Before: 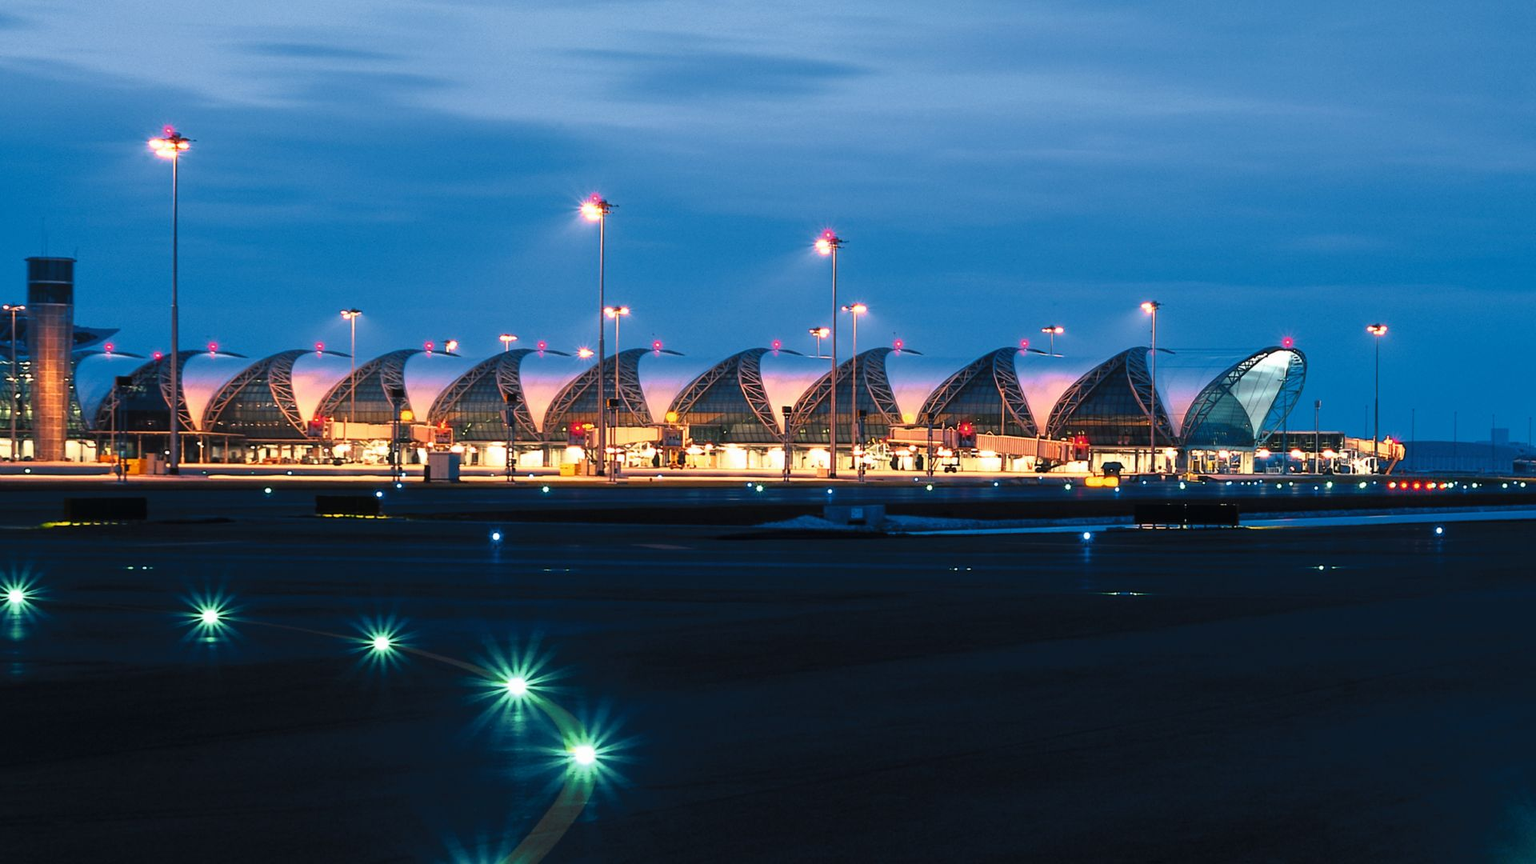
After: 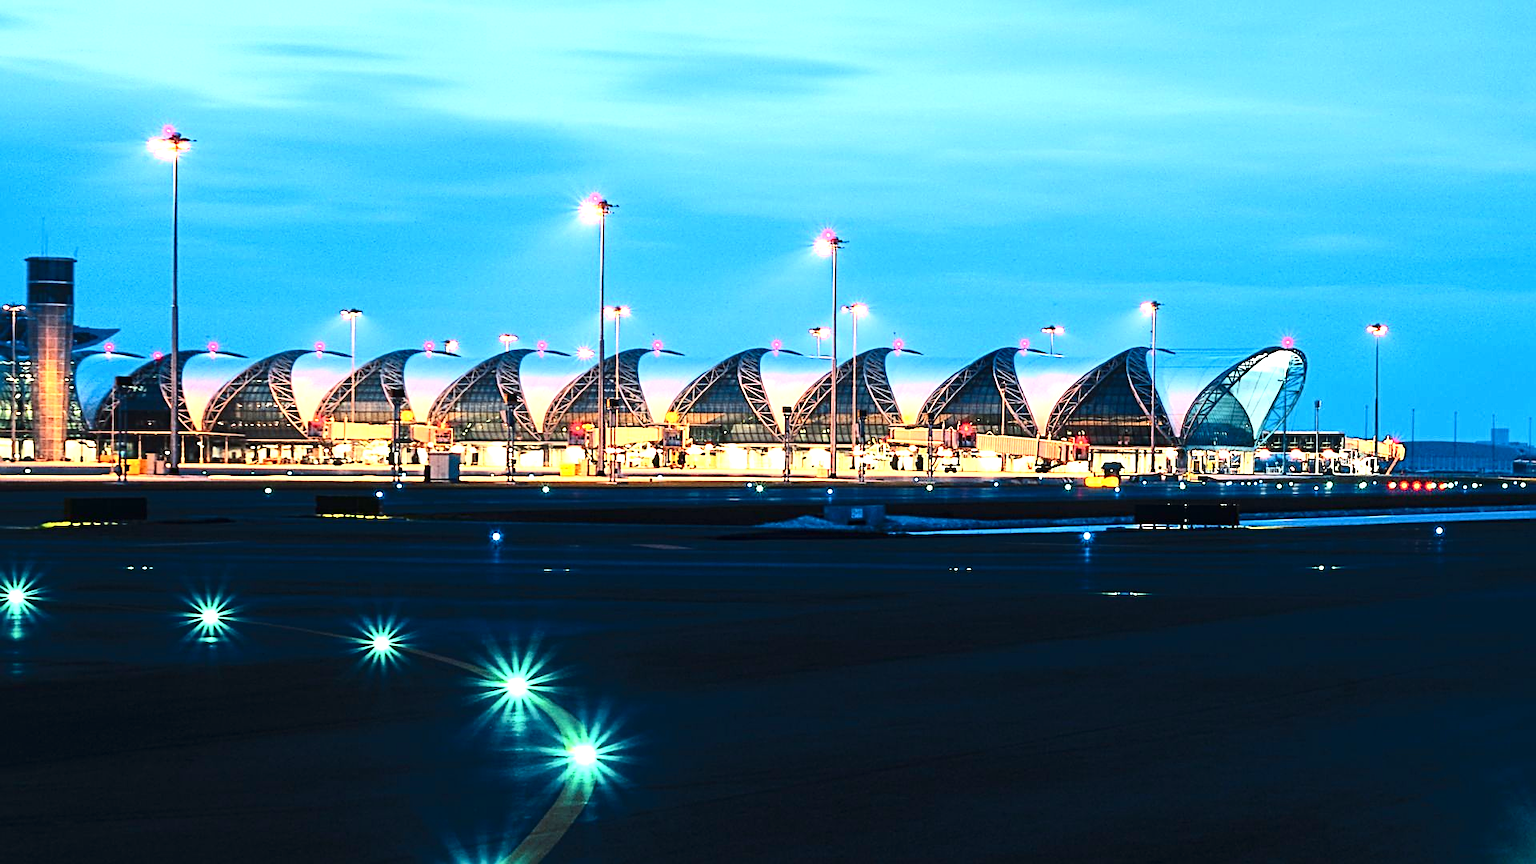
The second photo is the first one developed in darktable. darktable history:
contrast brightness saturation: contrast 0.296
exposure: black level correction 0, exposure 1.199 EV, compensate exposure bias true, compensate highlight preservation false
sharpen: radius 3.134
color correction: highlights a* -6.4, highlights b* 0.436
